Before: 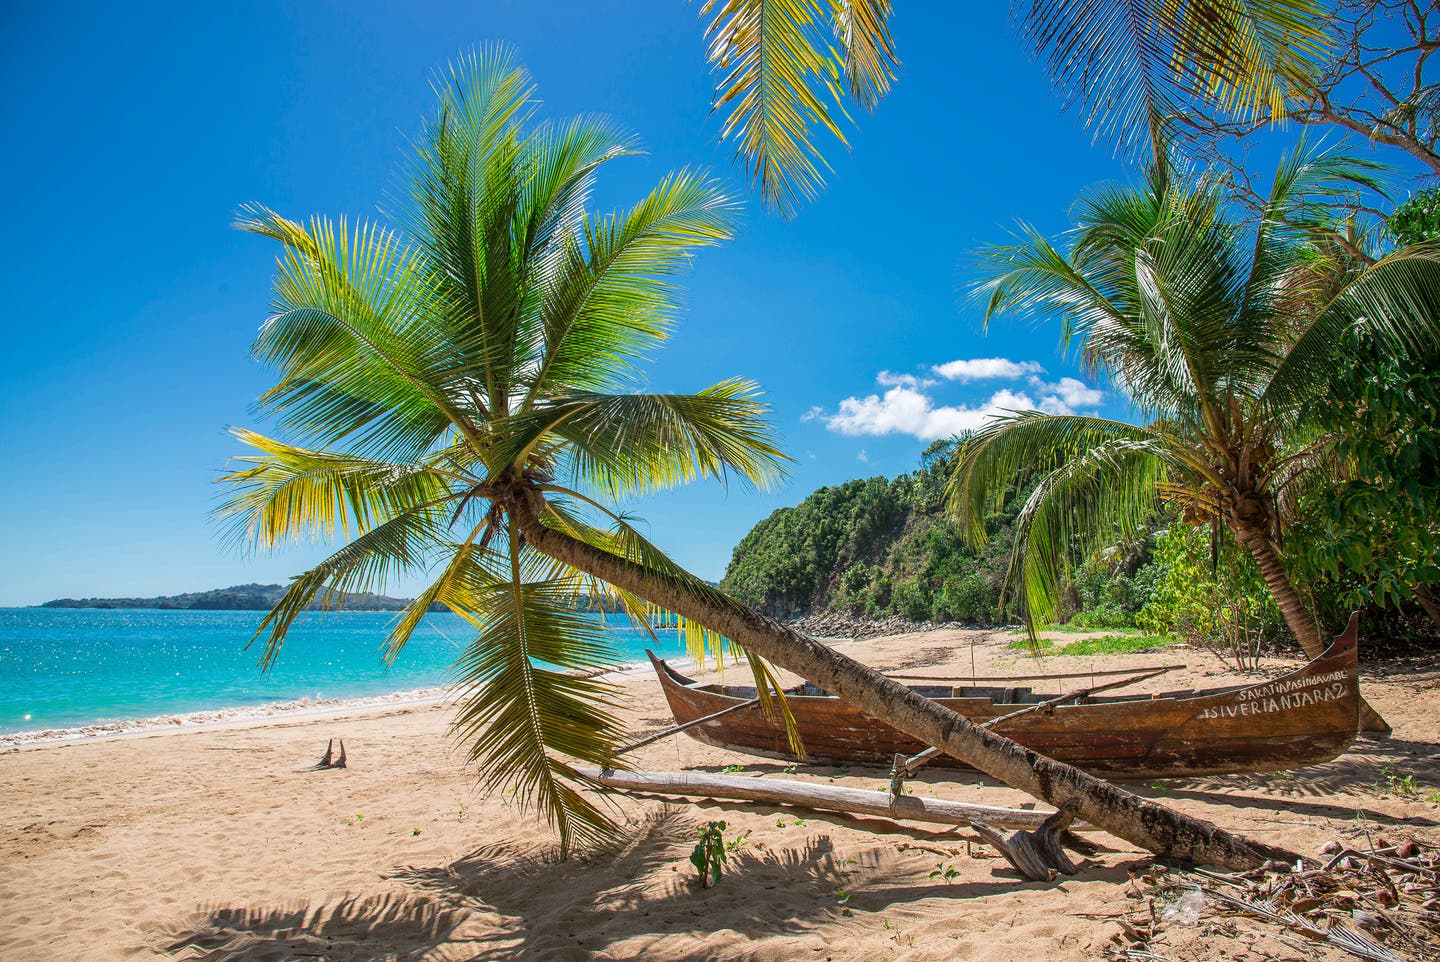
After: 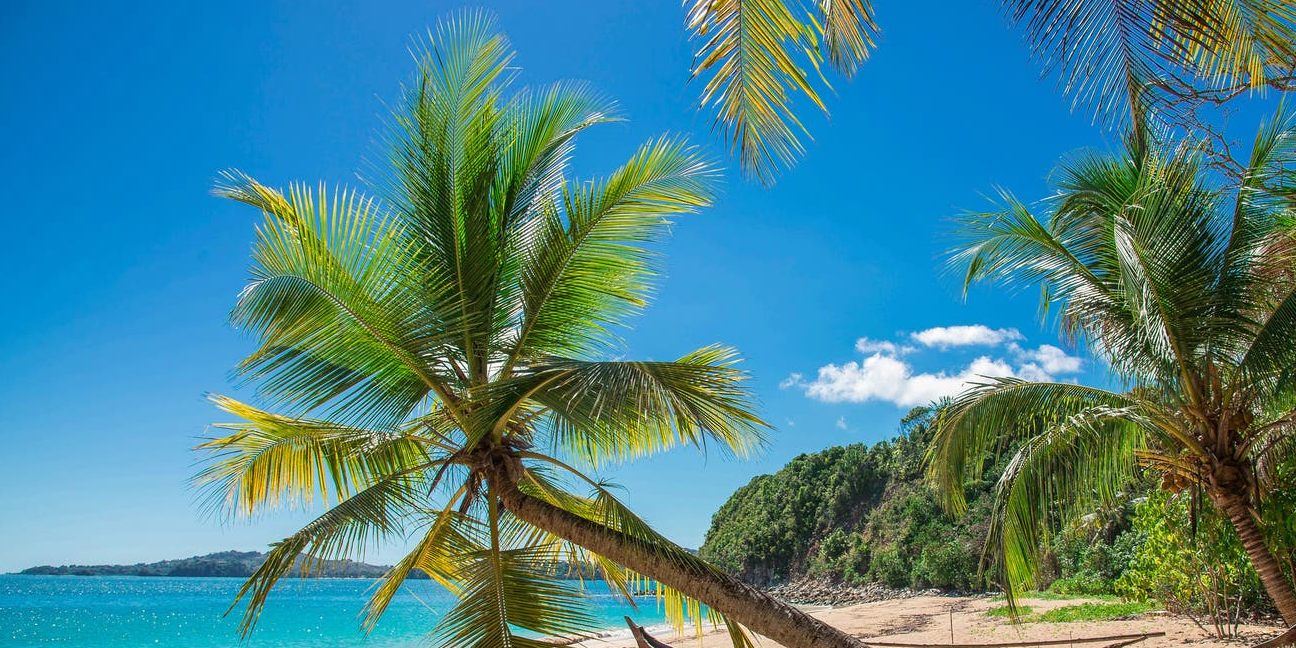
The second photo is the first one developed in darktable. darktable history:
crop: left 1.509%, top 3.452%, right 7.696%, bottom 28.452%
white balance: red 1.009, blue 0.985
